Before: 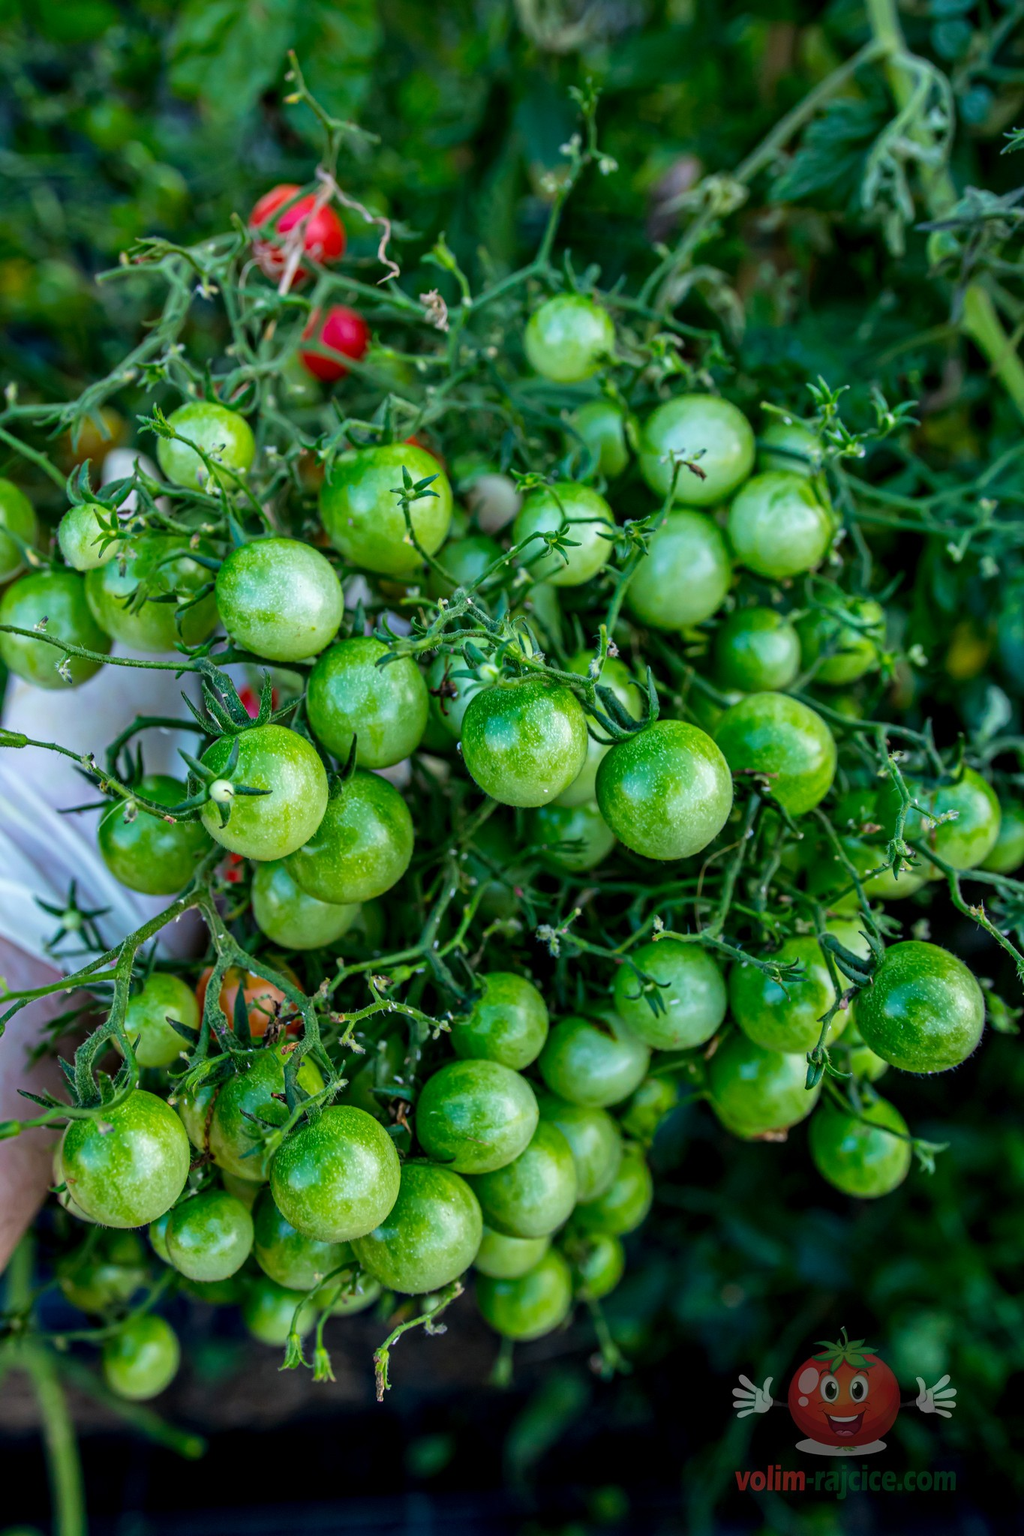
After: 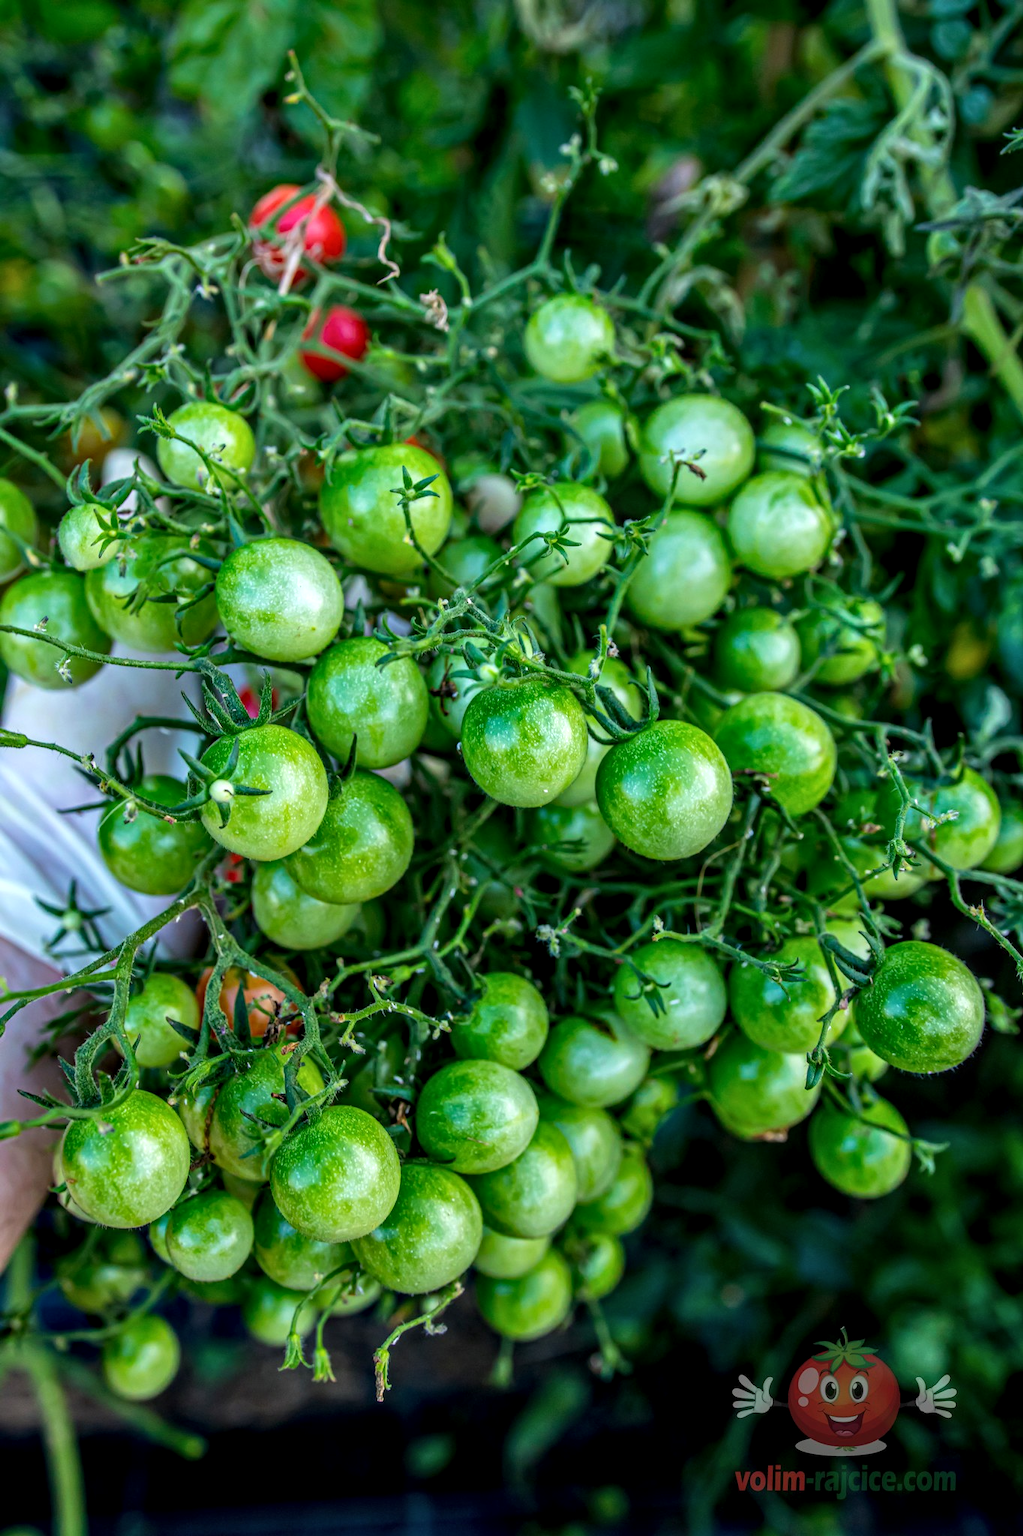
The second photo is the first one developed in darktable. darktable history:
local contrast: on, module defaults
exposure: exposure 0.177 EV, compensate highlight preservation false
